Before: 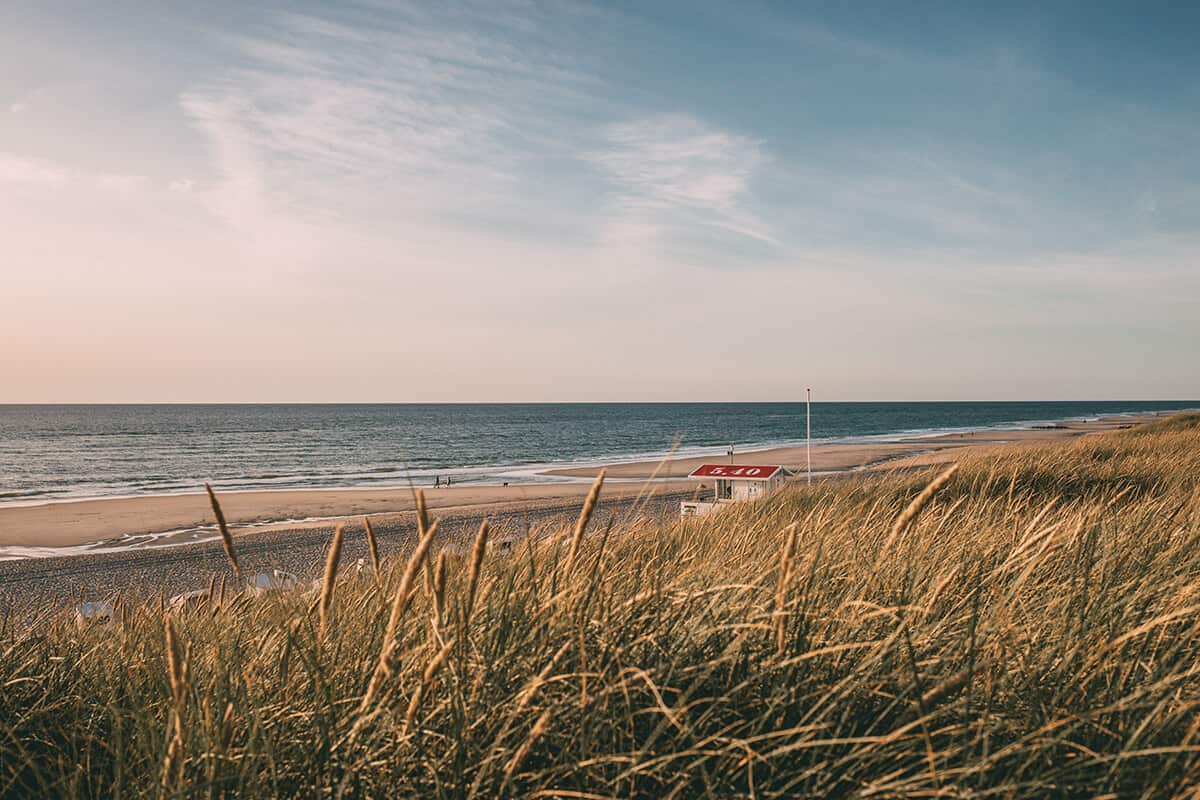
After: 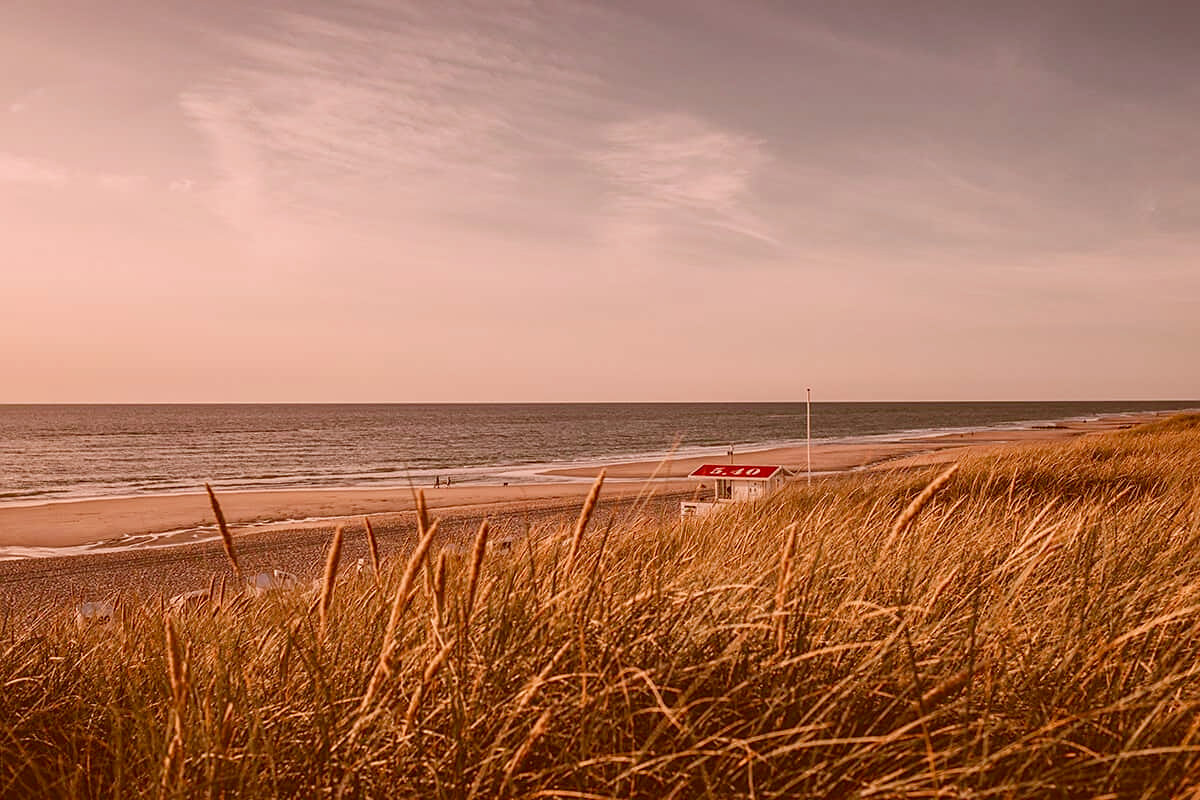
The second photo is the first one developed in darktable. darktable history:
color correction: highlights a* 9.03, highlights b* 8.71, shadows a* 40, shadows b* 40, saturation 0.8
sharpen: amount 0.2
color balance rgb: shadows lift › chroma 1%, shadows lift › hue 113°, highlights gain › chroma 0.2%, highlights gain › hue 333°, perceptual saturation grading › global saturation 20%, perceptual saturation grading › highlights -25%, perceptual saturation grading › shadows 25%, contrast -10%
